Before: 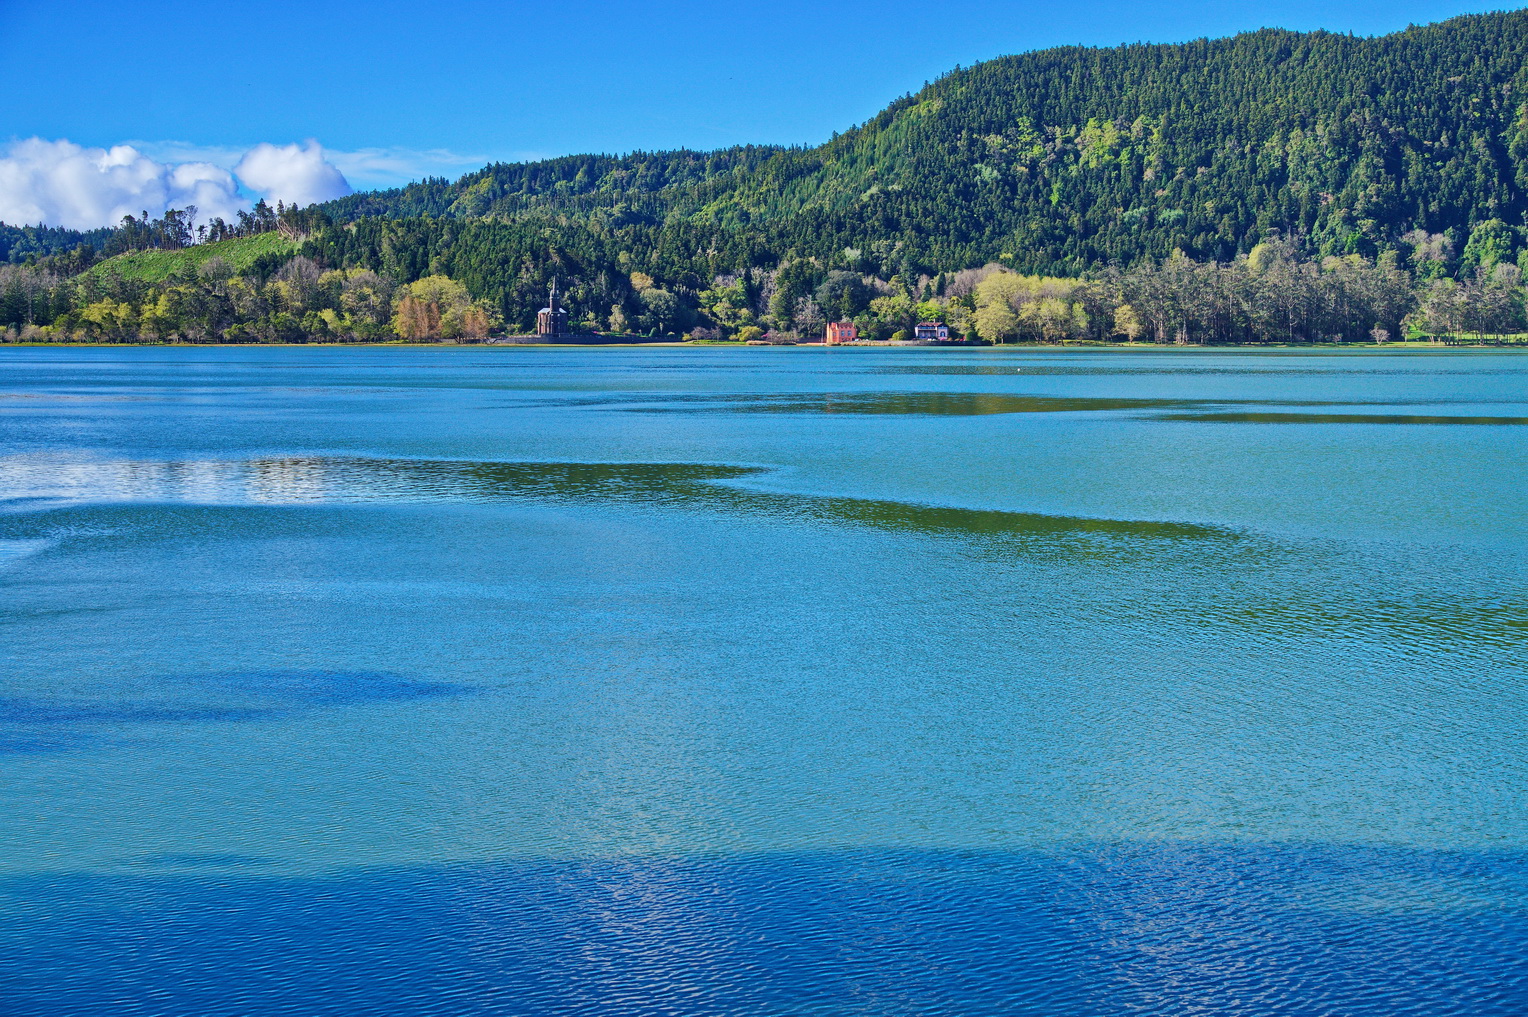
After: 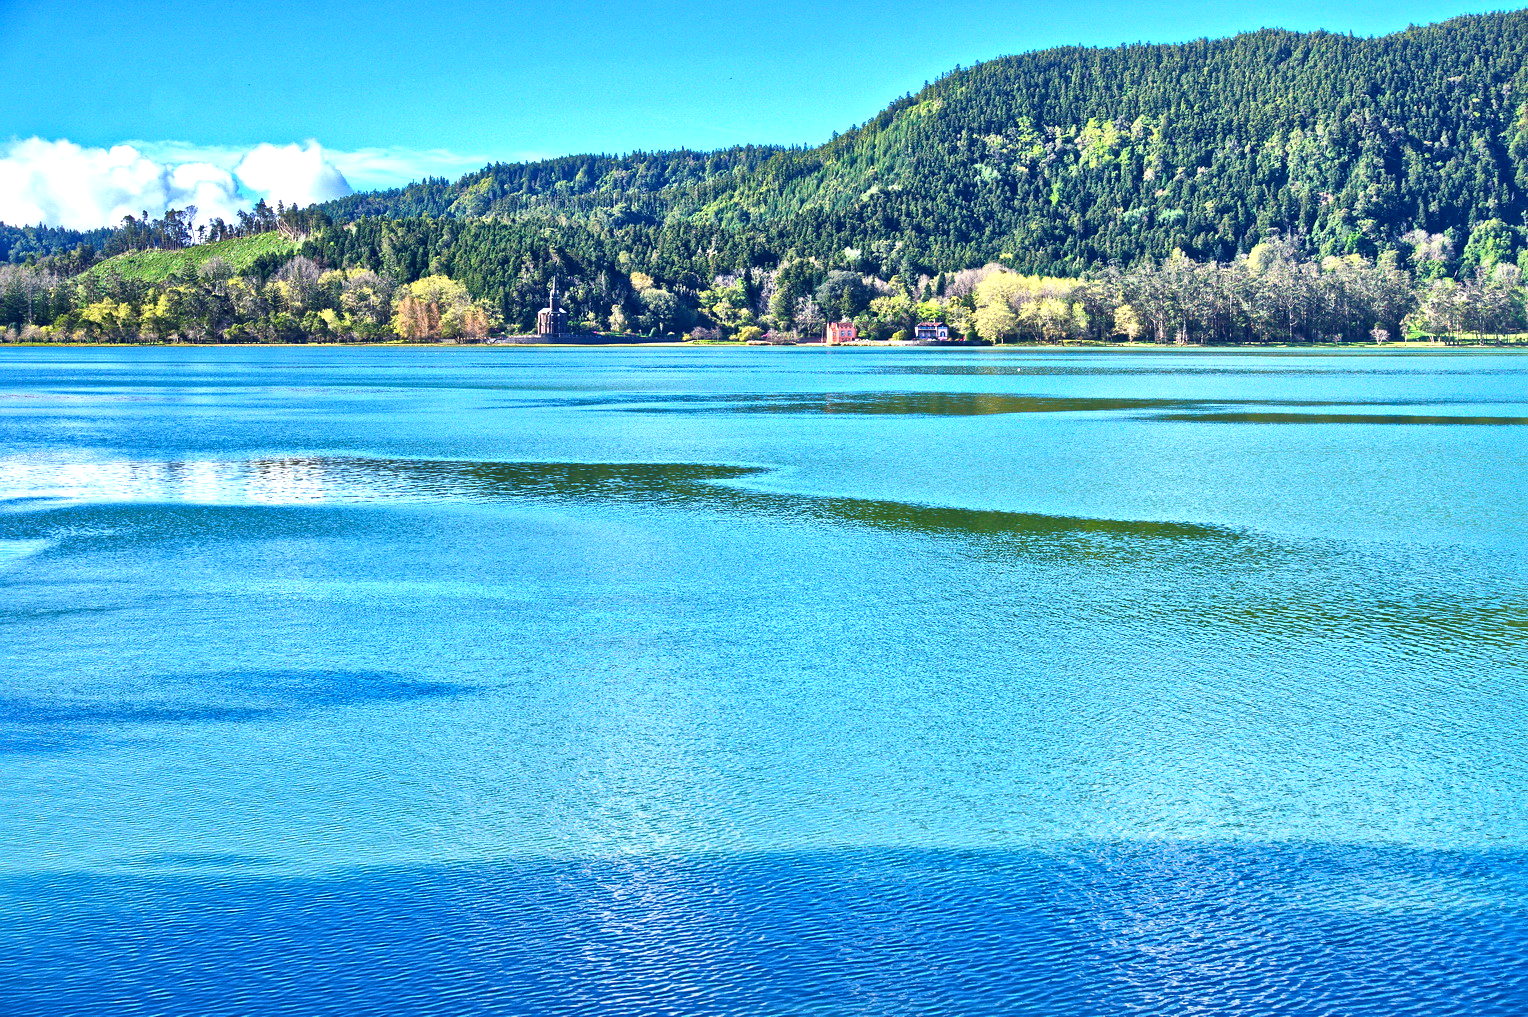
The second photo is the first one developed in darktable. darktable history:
local contrast: mode bilateral grid, contrast 20, coarseness 50, detail 179%, midtone range 0.2
exposure: exposure 0.999 EV, compensate highlight preservation false
white balance: emerald 1
